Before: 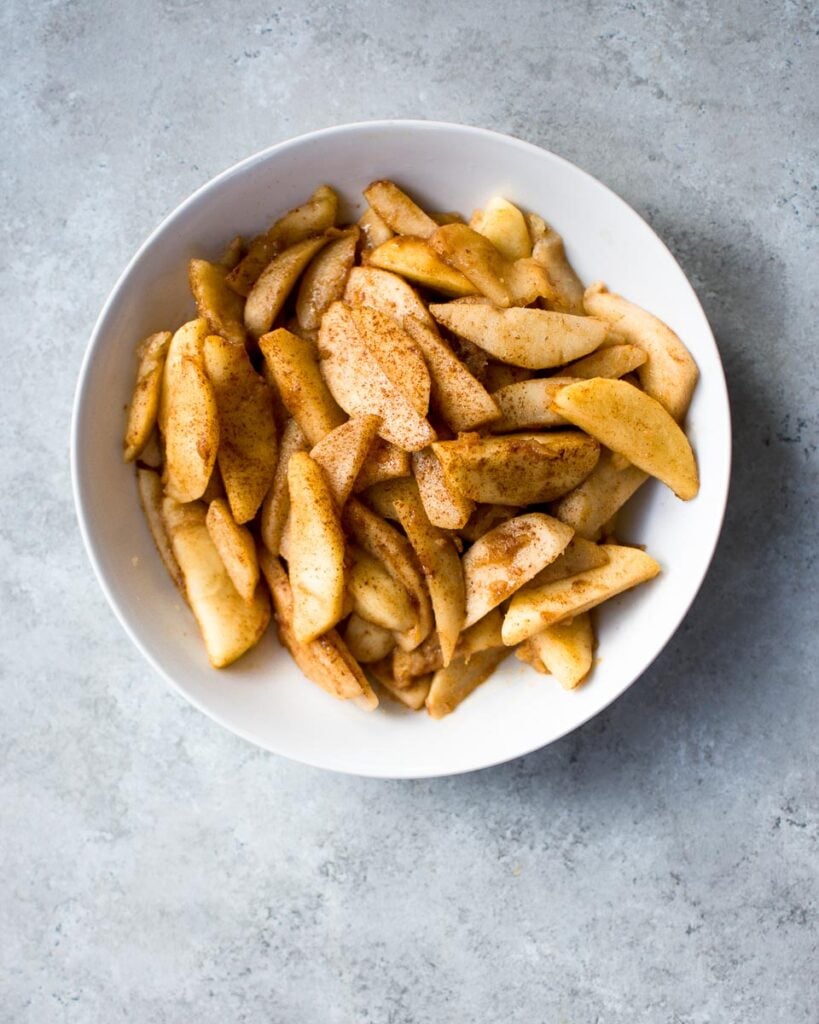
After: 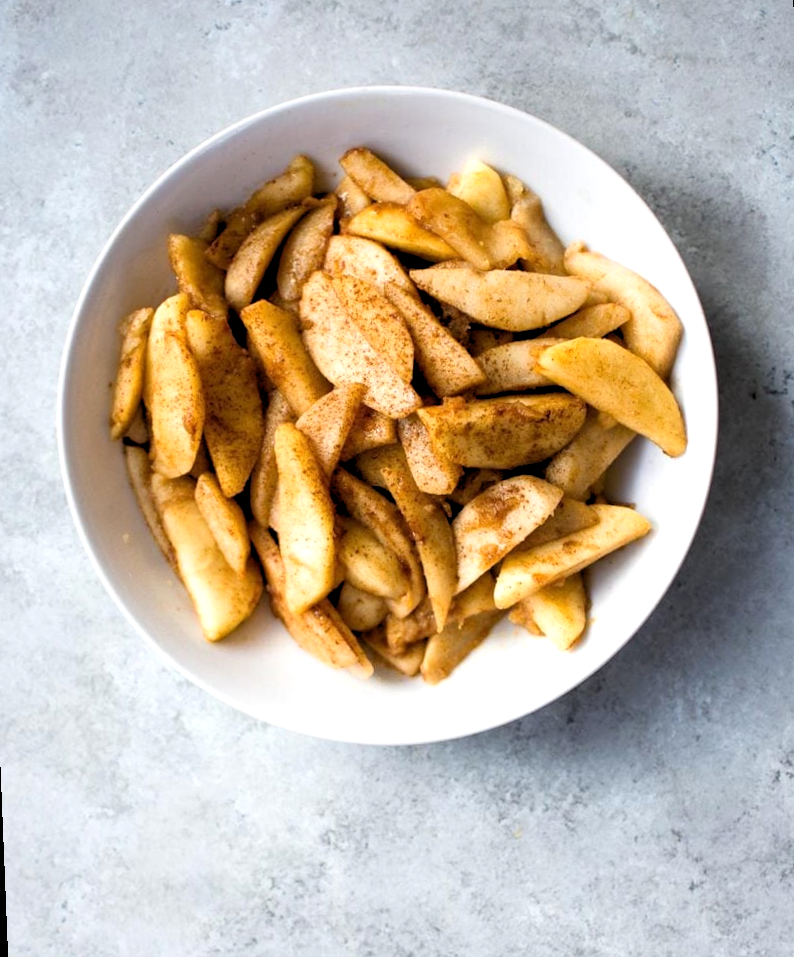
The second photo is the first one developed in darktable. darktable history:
rotate and perspective: rotation -2.12°, lens shift (vertical) 0.009, lens shift (horizontal) -0.008, automatic cropping original format, crop left 0.036, crop right 0.964, crop top 0.05, crop bottom 0.959
rgb levels: levels [[0.01, 0.419, 0.839], [0, 0.5, 1], [0, 0.5, 1]]
